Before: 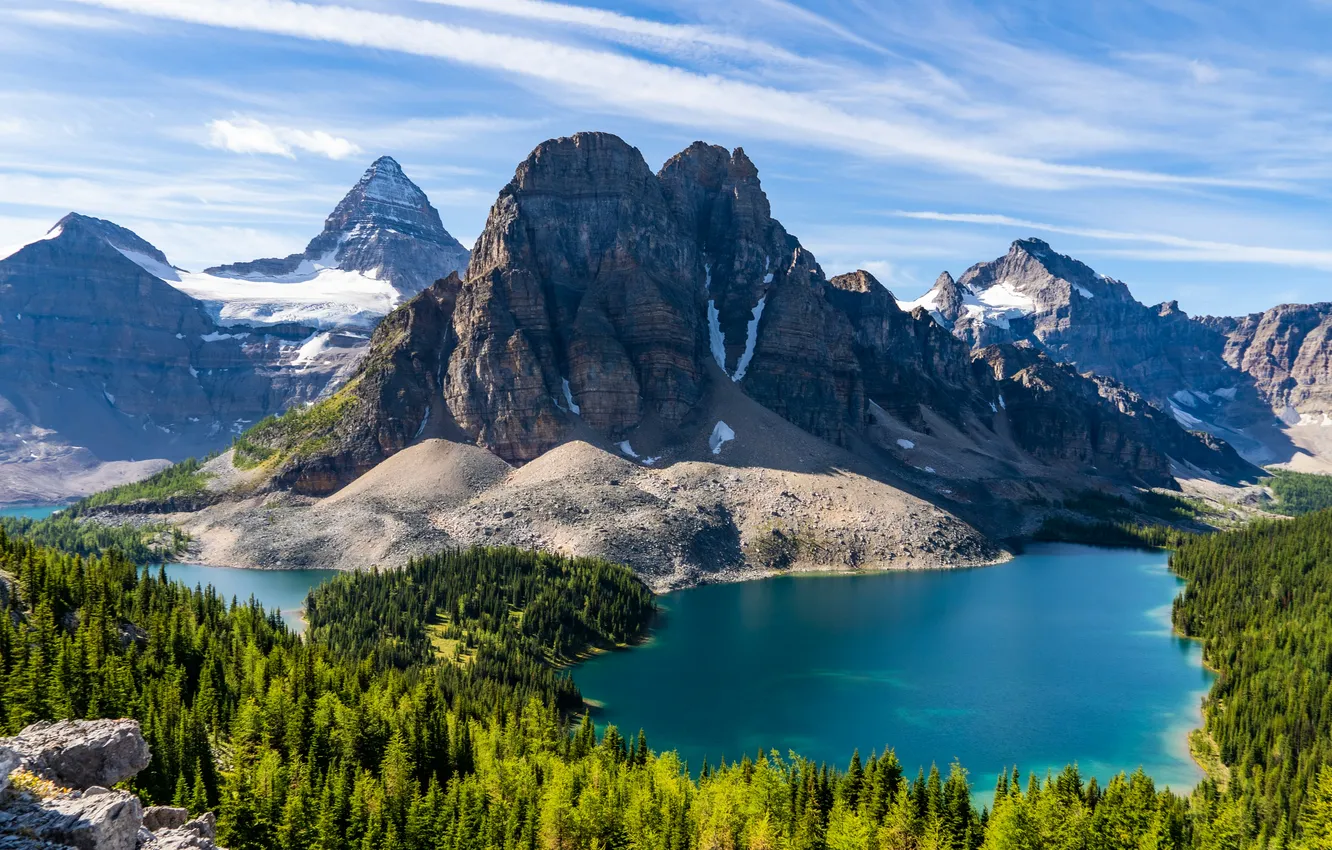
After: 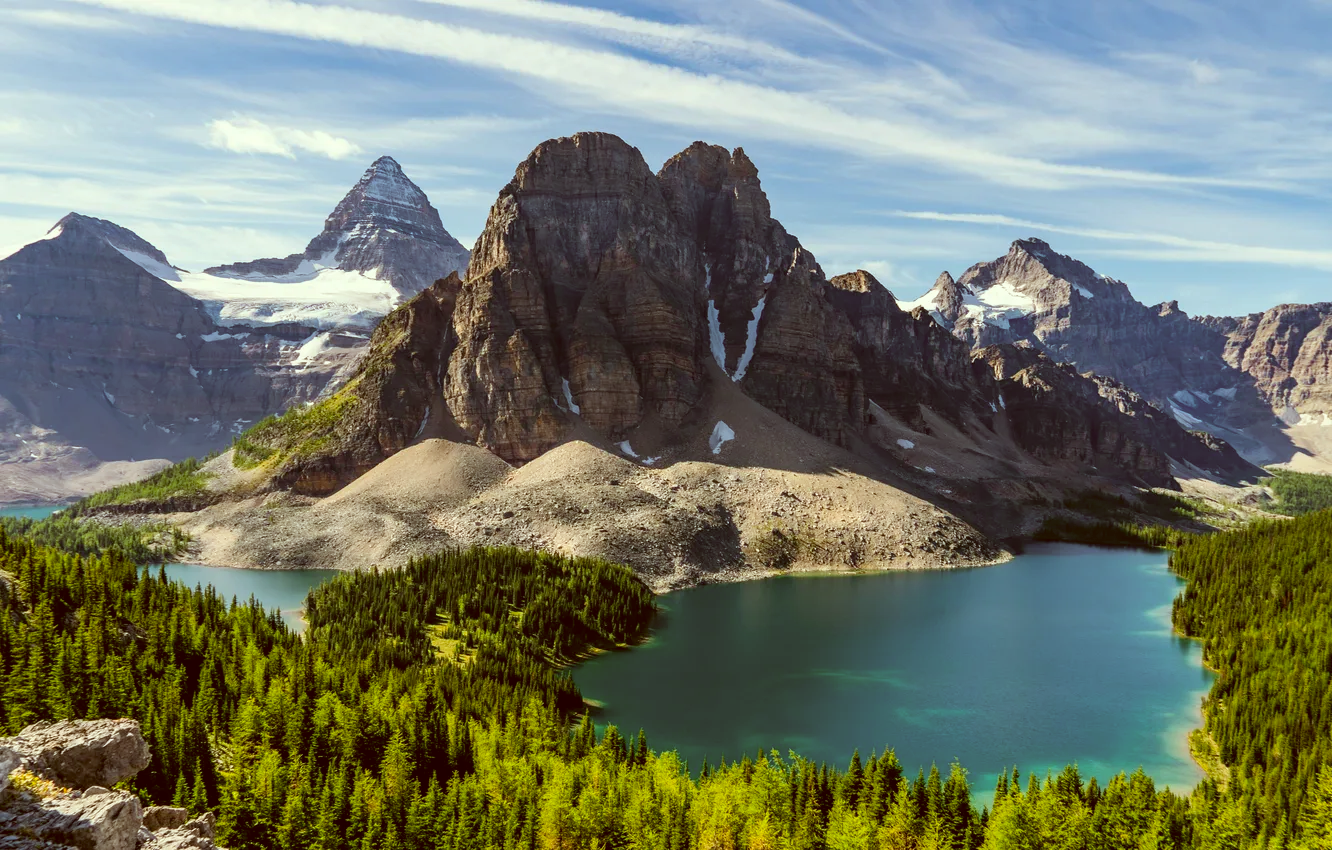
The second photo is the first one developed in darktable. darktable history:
color correction: highlights a* -6.13, highlights b* 9.11, shadows a* 10.24, shadows b* 23.55
